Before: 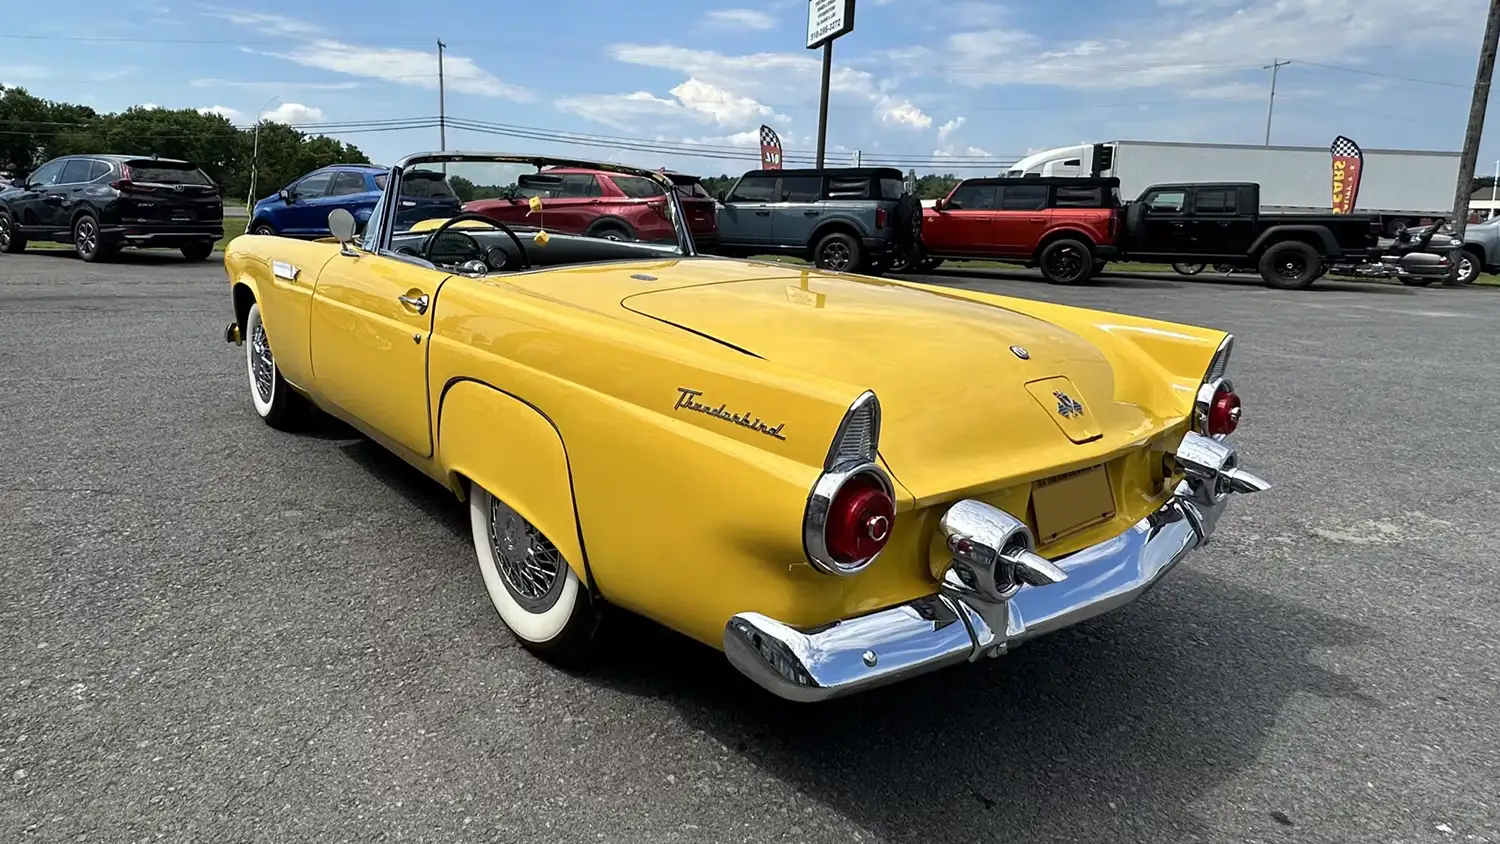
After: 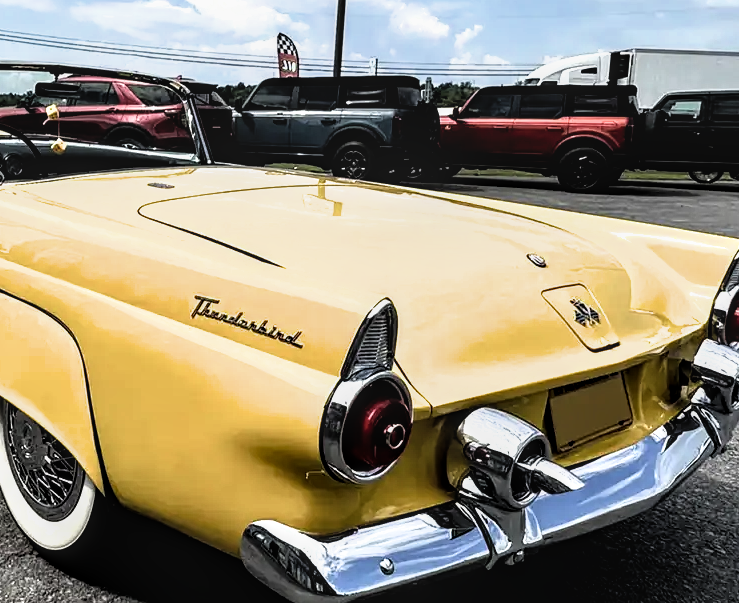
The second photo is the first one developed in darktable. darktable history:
local contrast: detail 130%
crop: left 32.237%, top 10.948%, right 18.457%, bottom 17.505%
filmic rgb: black relative exposure -8.21 EV, white relative exposure 2.2 EV, threshold 2.98 EV, structure ↔ texture 99.82%, hardness 7.1, latitude 86.02%, contrast 1.683, highlights saturation mix -3.37%, shadows ↔ highlights balance -2.36%, enable highlight reconstruction true
tone equalizer: edges refinement/feathering 500, mask exposure compensation -1.57 EV, preserve details no
